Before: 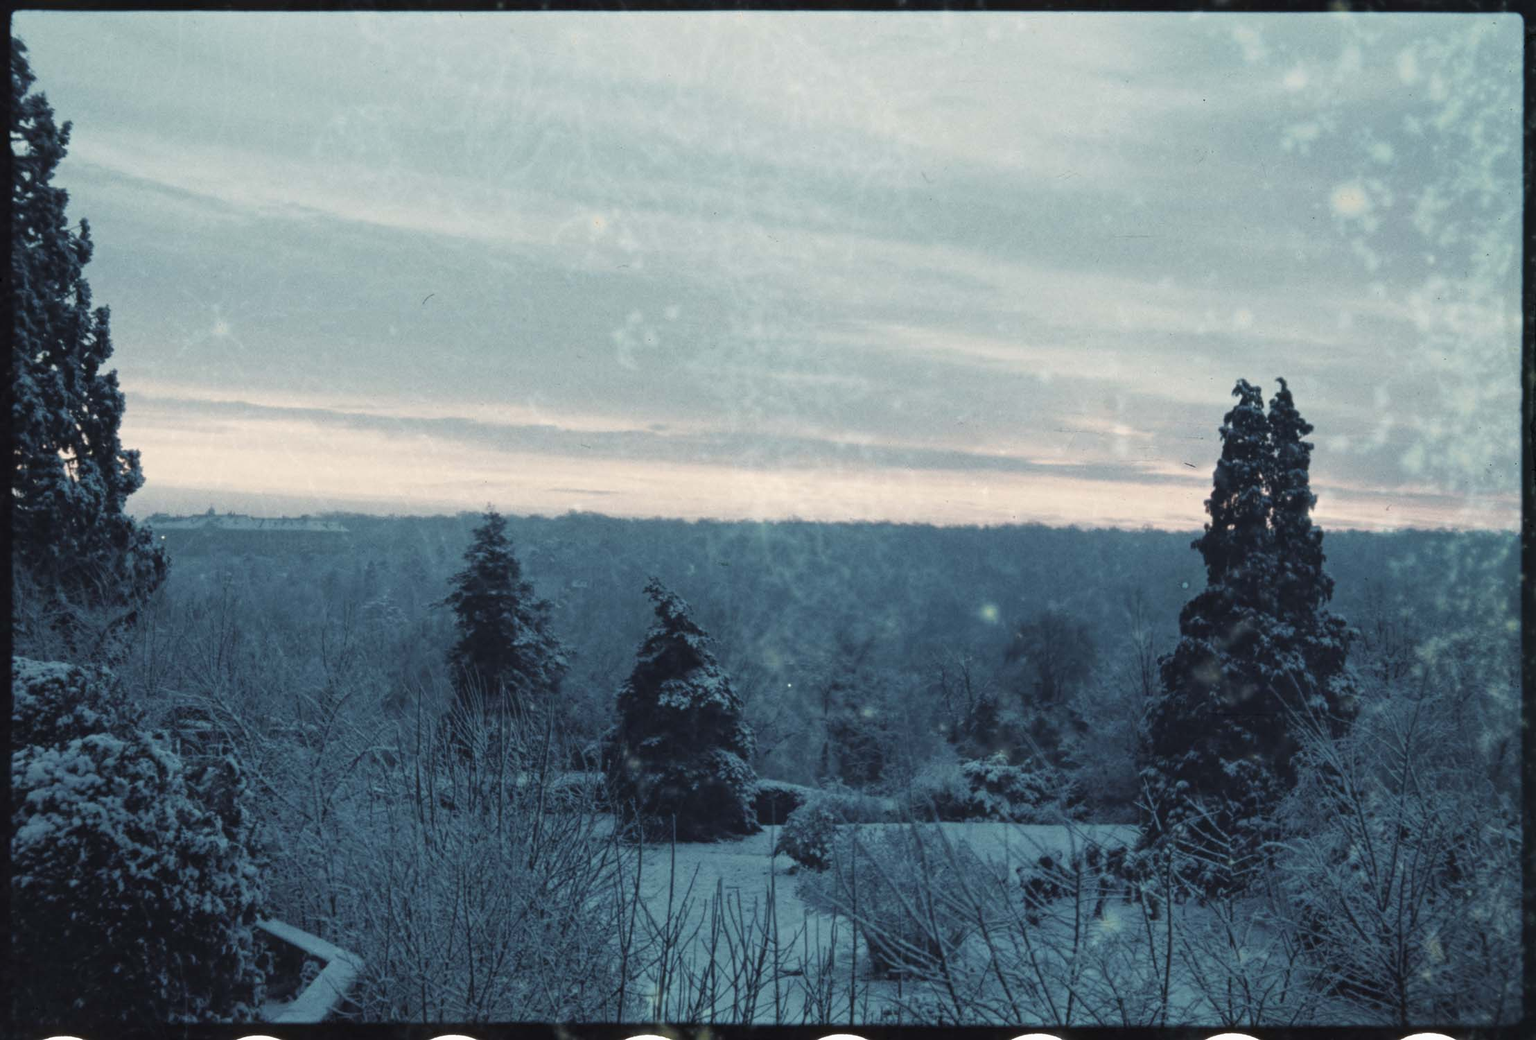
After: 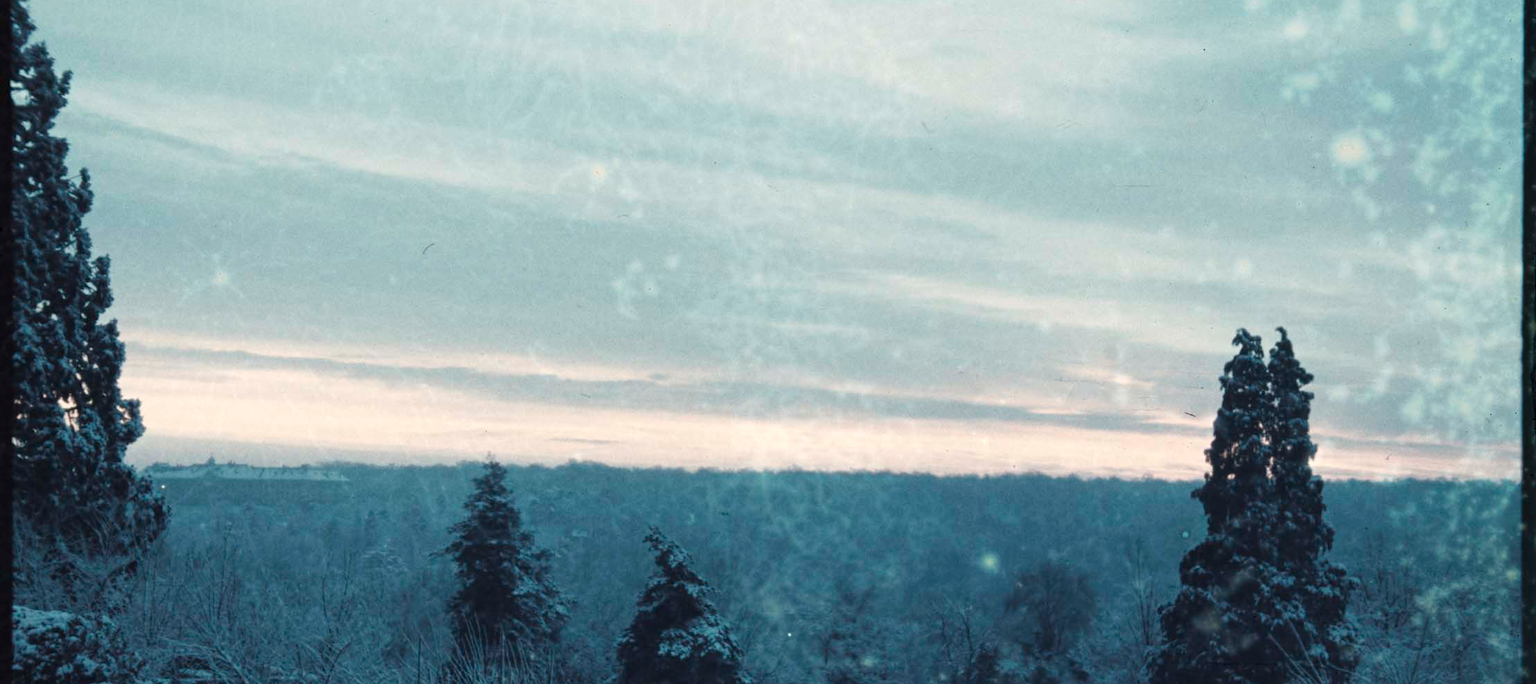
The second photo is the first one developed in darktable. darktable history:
exposure: exposure 0.197 EV, compensate highlight preservation false
crop and rotate: top 4.873%, bottom 29.248%
